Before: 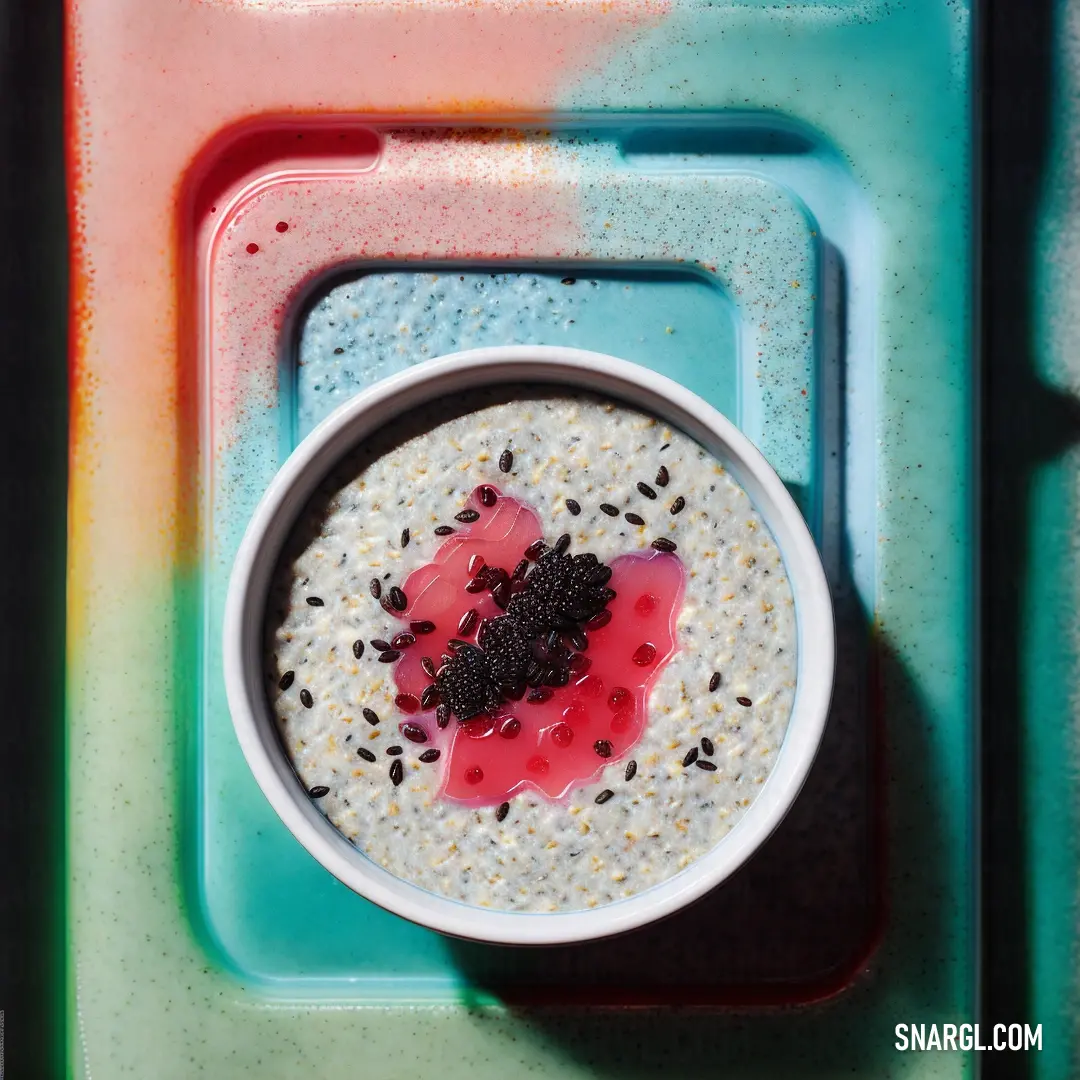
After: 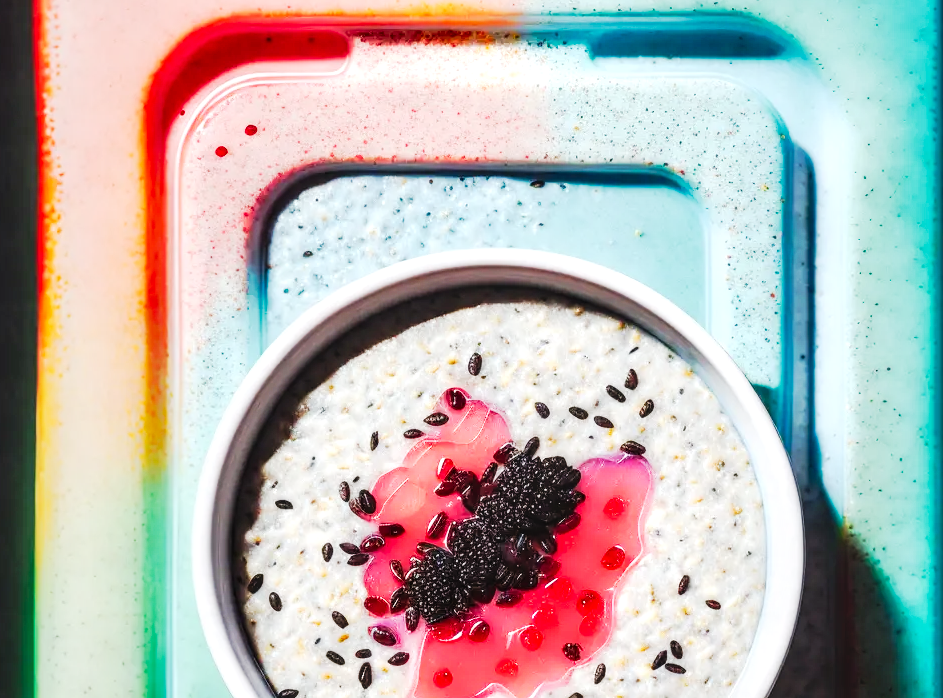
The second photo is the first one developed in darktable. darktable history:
crop: left 2.946%, top 8.997%, right 9.662%, bottom 26.326%
tone curve: curves: ch0 [(0, 0.008) (0.081, 0.044) (0.177, 0.123) (0.283, 0.253) (0.427, 0.441) (0.495, 0.524) (0.661, 0.756) (0.796, 0.859) (1, 0.951)]; ch1 [(0, 0) (0.161, 0.092) (0.35, 0.33) (0.392, 0.392) (0.427, 0.426) (0.479, 0.472) (0.505, 0.5) (0.521, 0.519) (0.567, 0.556) (0.583, 0.588) (0.625, 0.627) (0.678, 0.733) (1, 1)]; ch2 [(0, 0) (0.346, 0.362) (0.404, 0.427) (0.502, 0.499) (0.523, 0.522) (0.544, 0.561) (0.58, 0.59) (0.629, 0.642) (0.717, 0.678) (1, 1)], preserve colors none
exposure: black level correction 0, exposure 1 EV, compensate highlight preservation false
local contrast: on, module defaults
